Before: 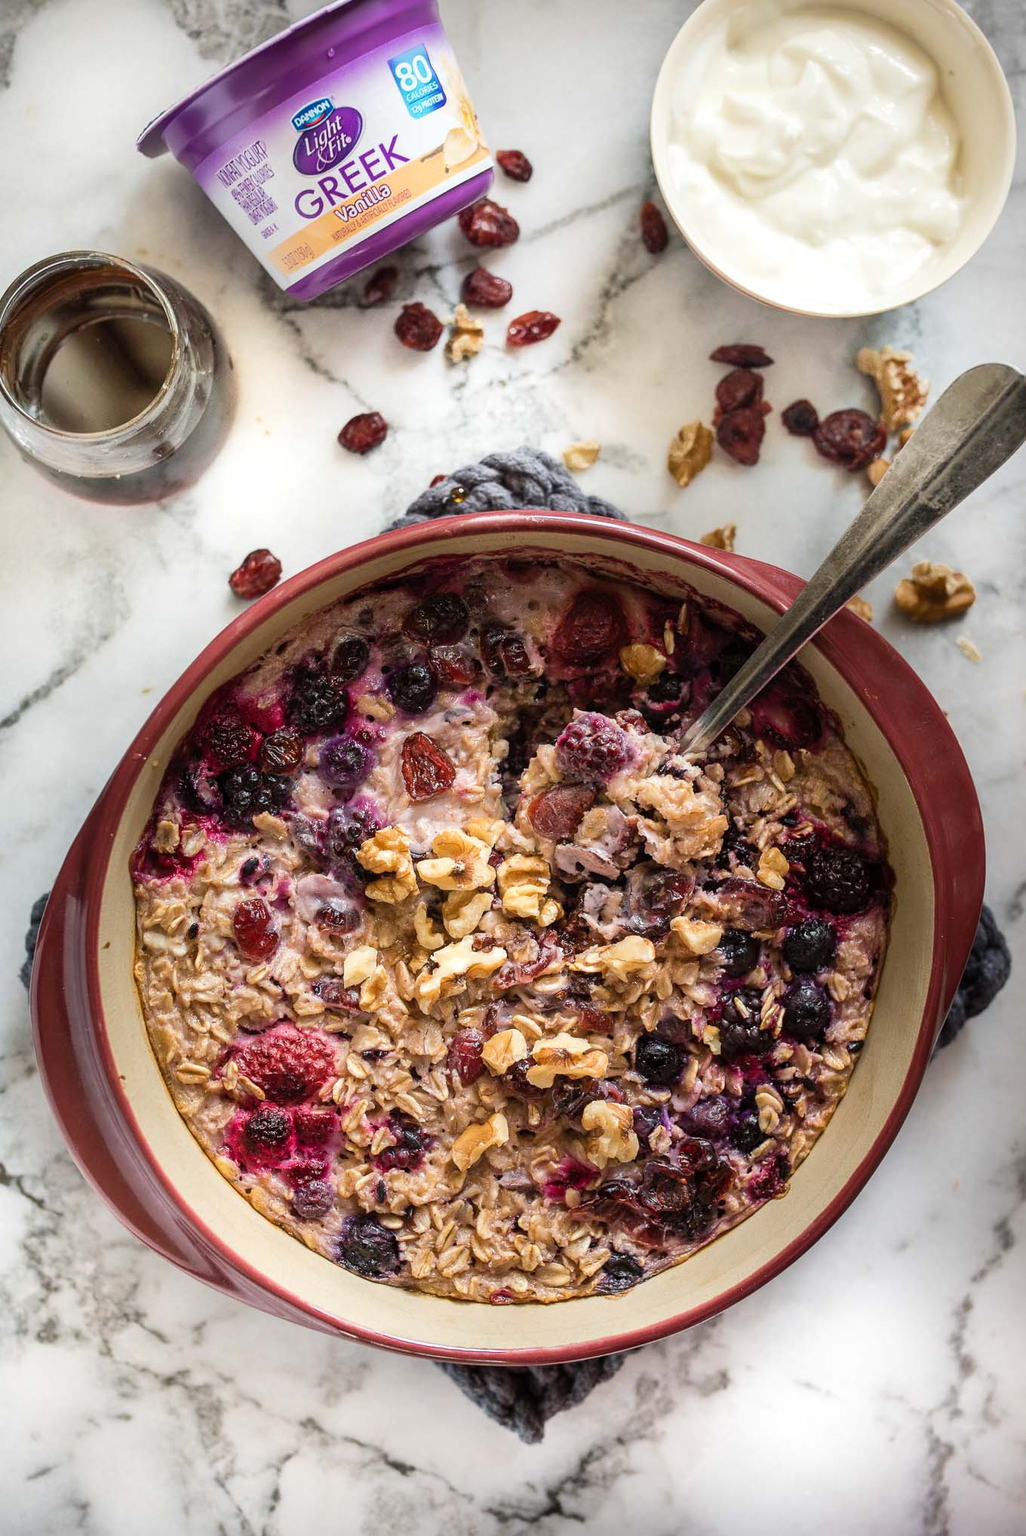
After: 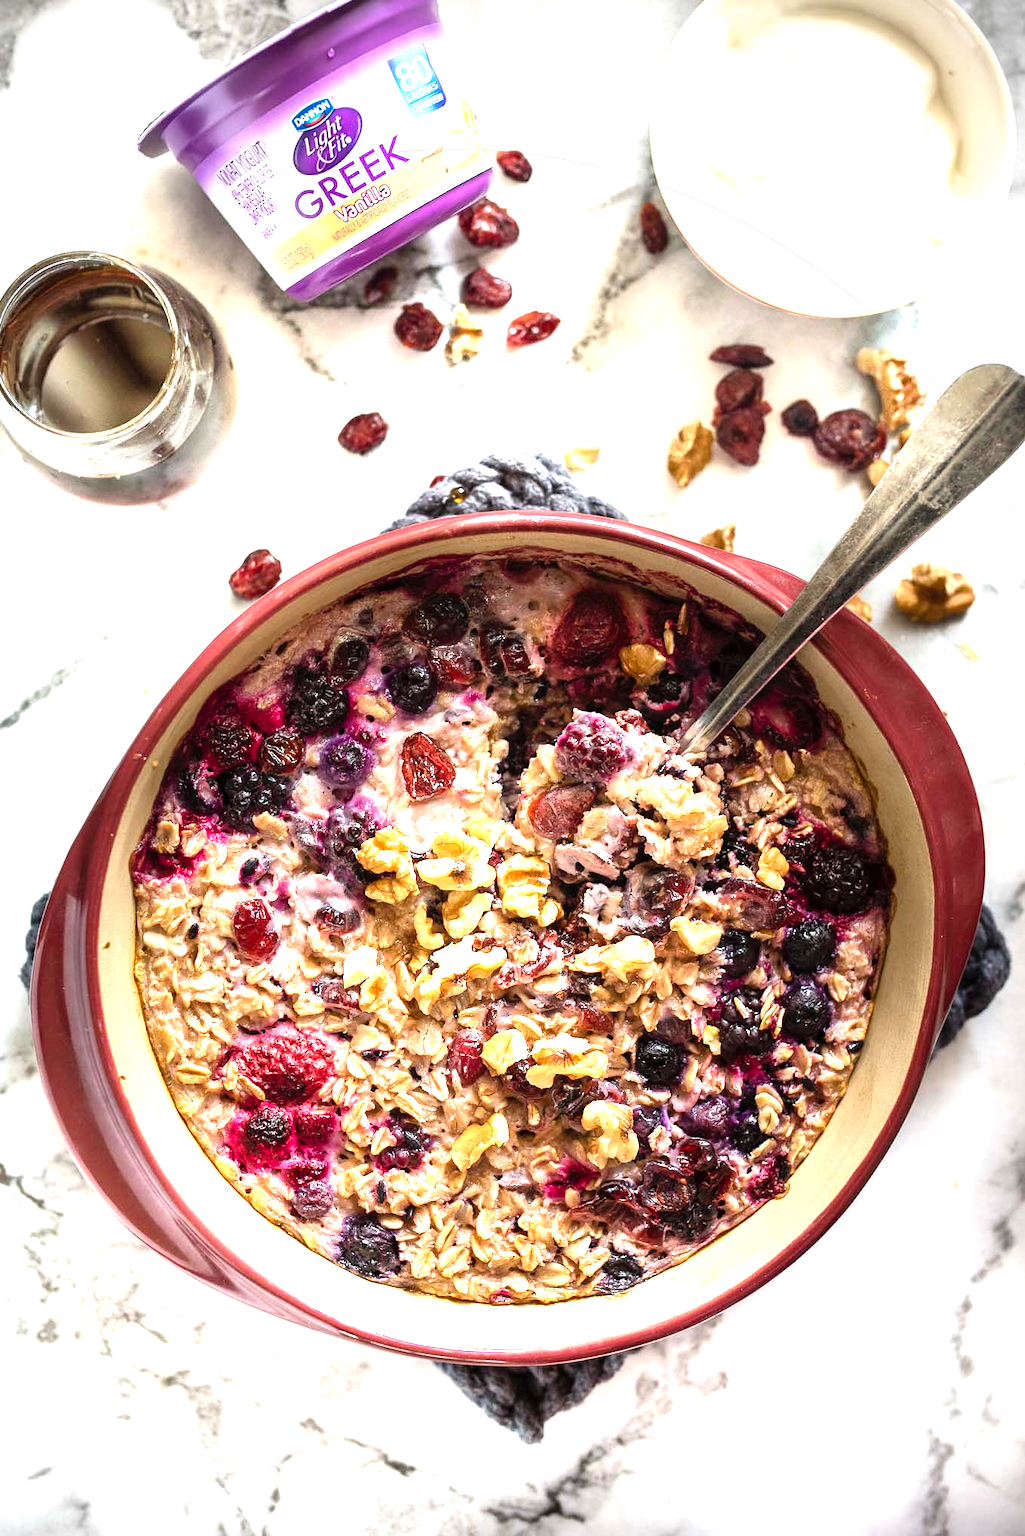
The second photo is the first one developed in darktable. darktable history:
vignetting: fall-off radius 61.16%, center (-0.118, -0.005), unbound false
levels: levels [0, 0.352, 0.703]
